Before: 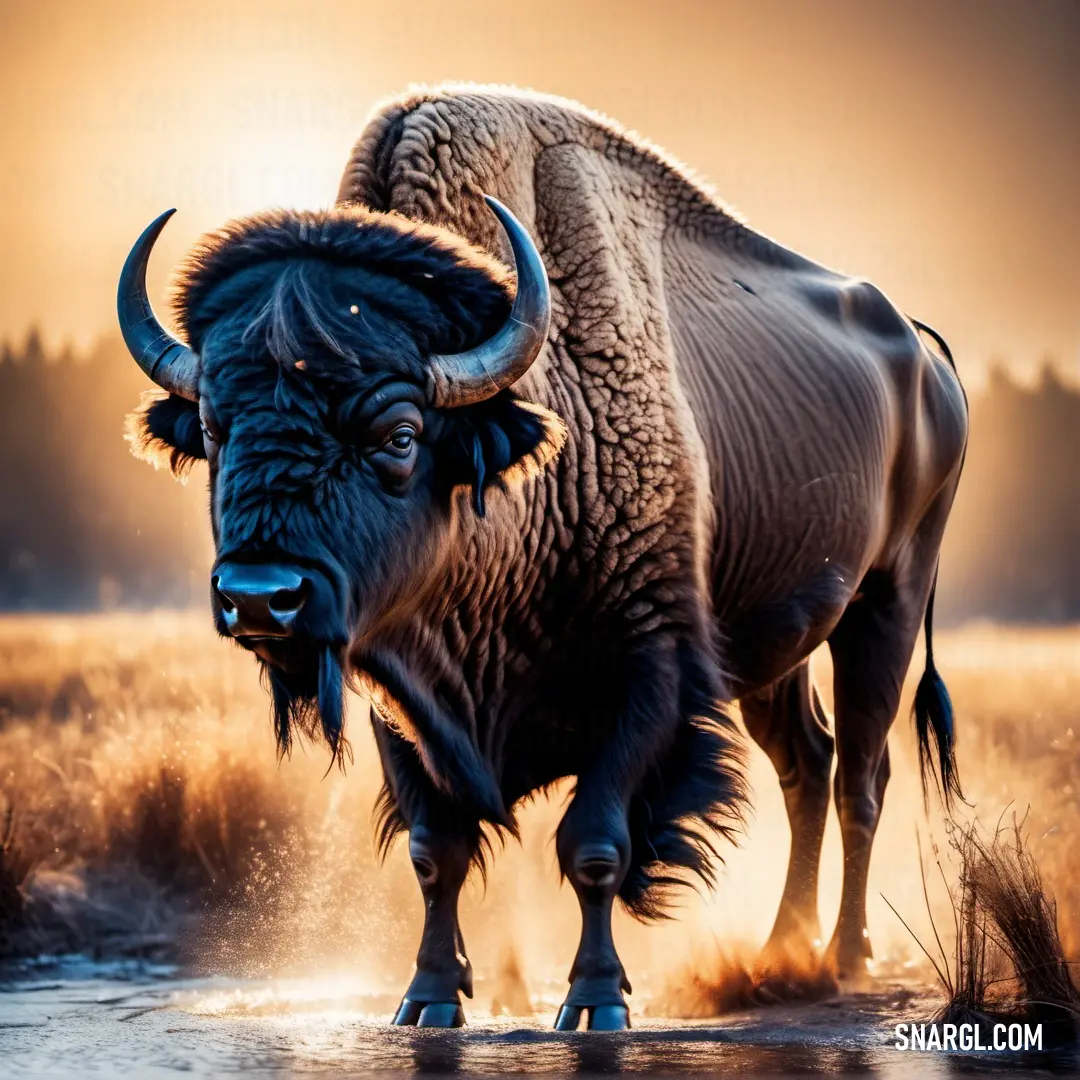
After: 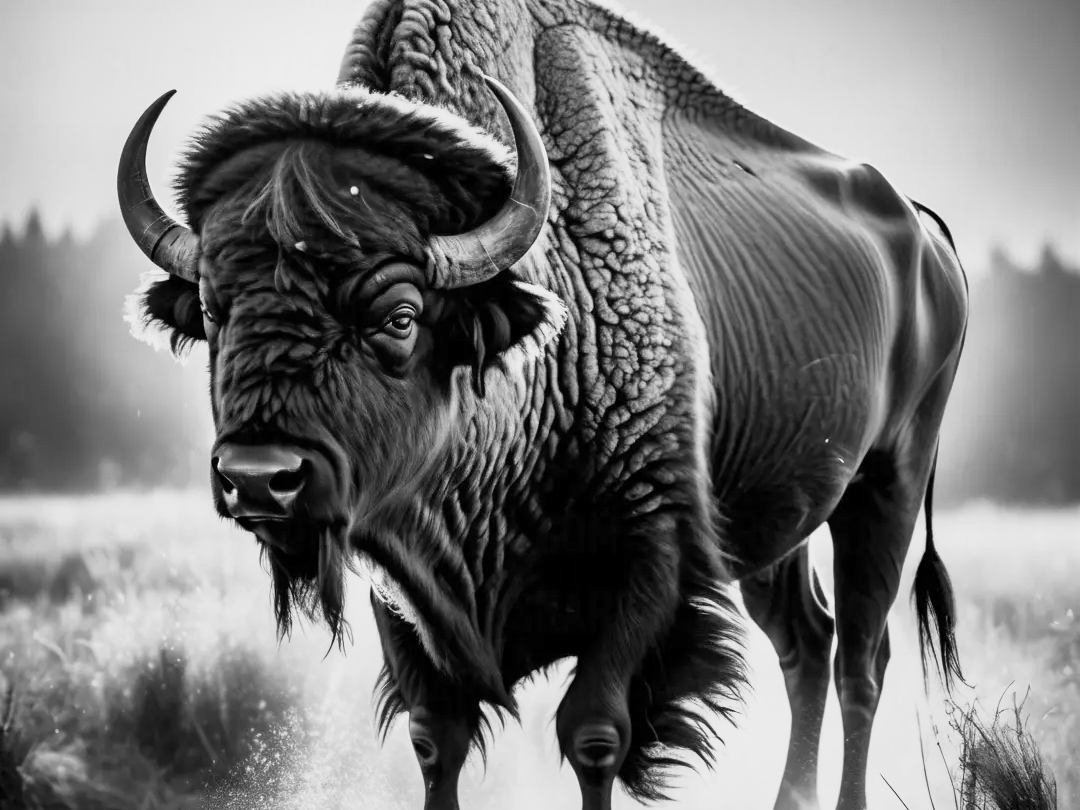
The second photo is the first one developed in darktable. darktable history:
white balance: red 0.982, blue 1.018
monochrome: a 32, b 64, size 2.3, highlights 1
crop: top 11.038%, bottom 13.962%
base curve: curves: ch0 [(0, 0) (0.088, 0.125) (0.176, 0.251) (0.354, 0.501) (0.613, 0.749) (1, 0.877)], preserve colors none
shadows and highlights: soften with gaussian
tone equalizer: -8 EV 0.06 EV, smoothing diameter 25%, edges refinement/feathering 10, preserve details guided filter
